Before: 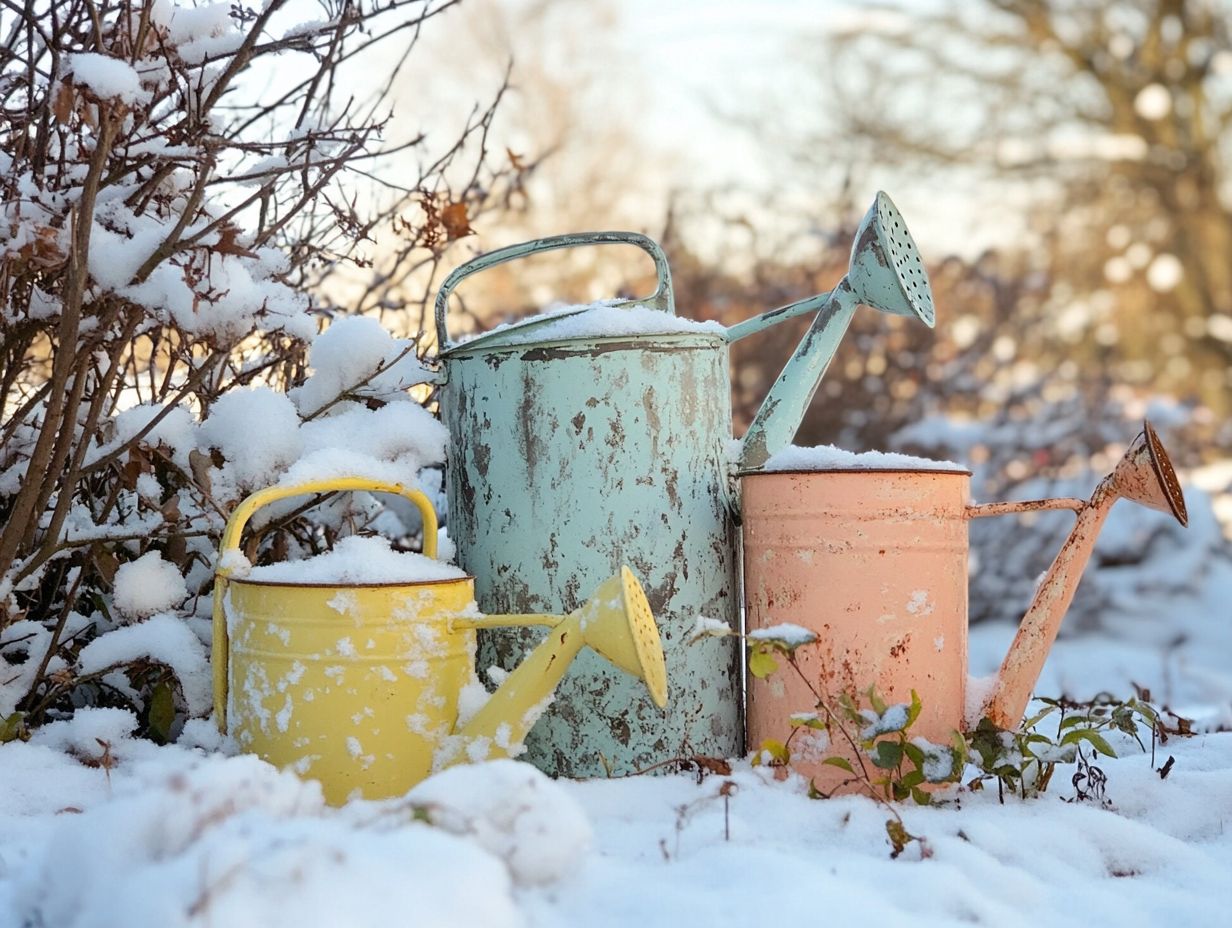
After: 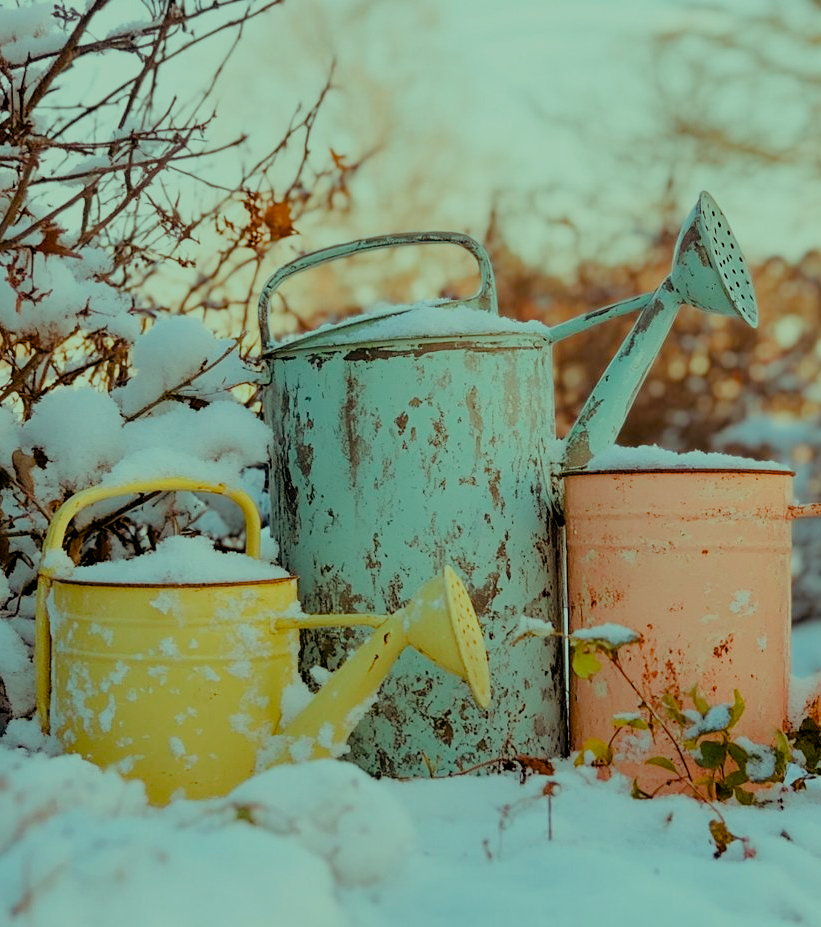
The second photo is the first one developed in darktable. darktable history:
white balance: red 1.138, green 0.996, blue 0.812
crop and rotate: left 14.436%, right 18.898%
filmic rgb: black relative exposure -7.65 EV, white relative exposure 4.56 EV, hardness 3.61
color balance rgb: shadows lift › luminance -7.7%, shadows lift › chroma 2.13%, shadows lift › hue 165.27°, power › luminance -7.77%, power › chroma 1.34%, power › hue 330.55°, highlights gain › luminance -33.33%, highlights gain › chroma 5.68%, highlights gain › hue 217.2°, global offset › luminance -0.33%, global offset › chroma 0.11%, global offset › hue 165.27°, perceptual saturation grading › global saturation 27.72%, perceptual saturation grading › highlights -25%, perceptual saturation grading › mid-tones 25%, perceptual saturation grading › shadows 50%
